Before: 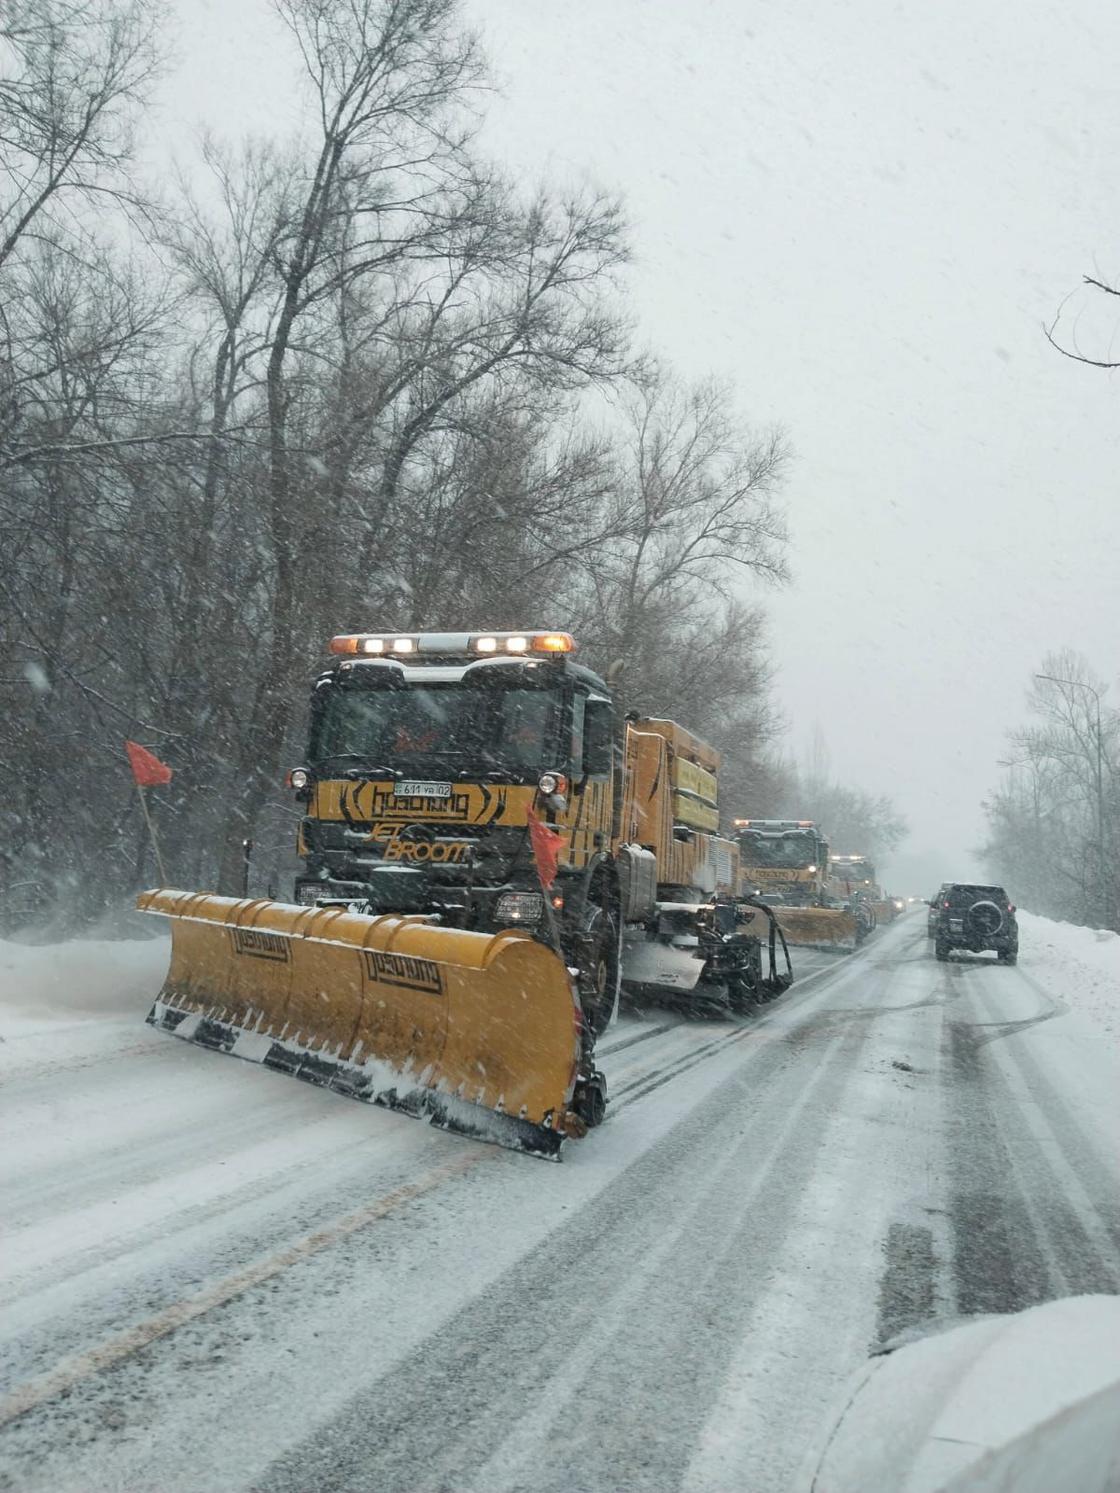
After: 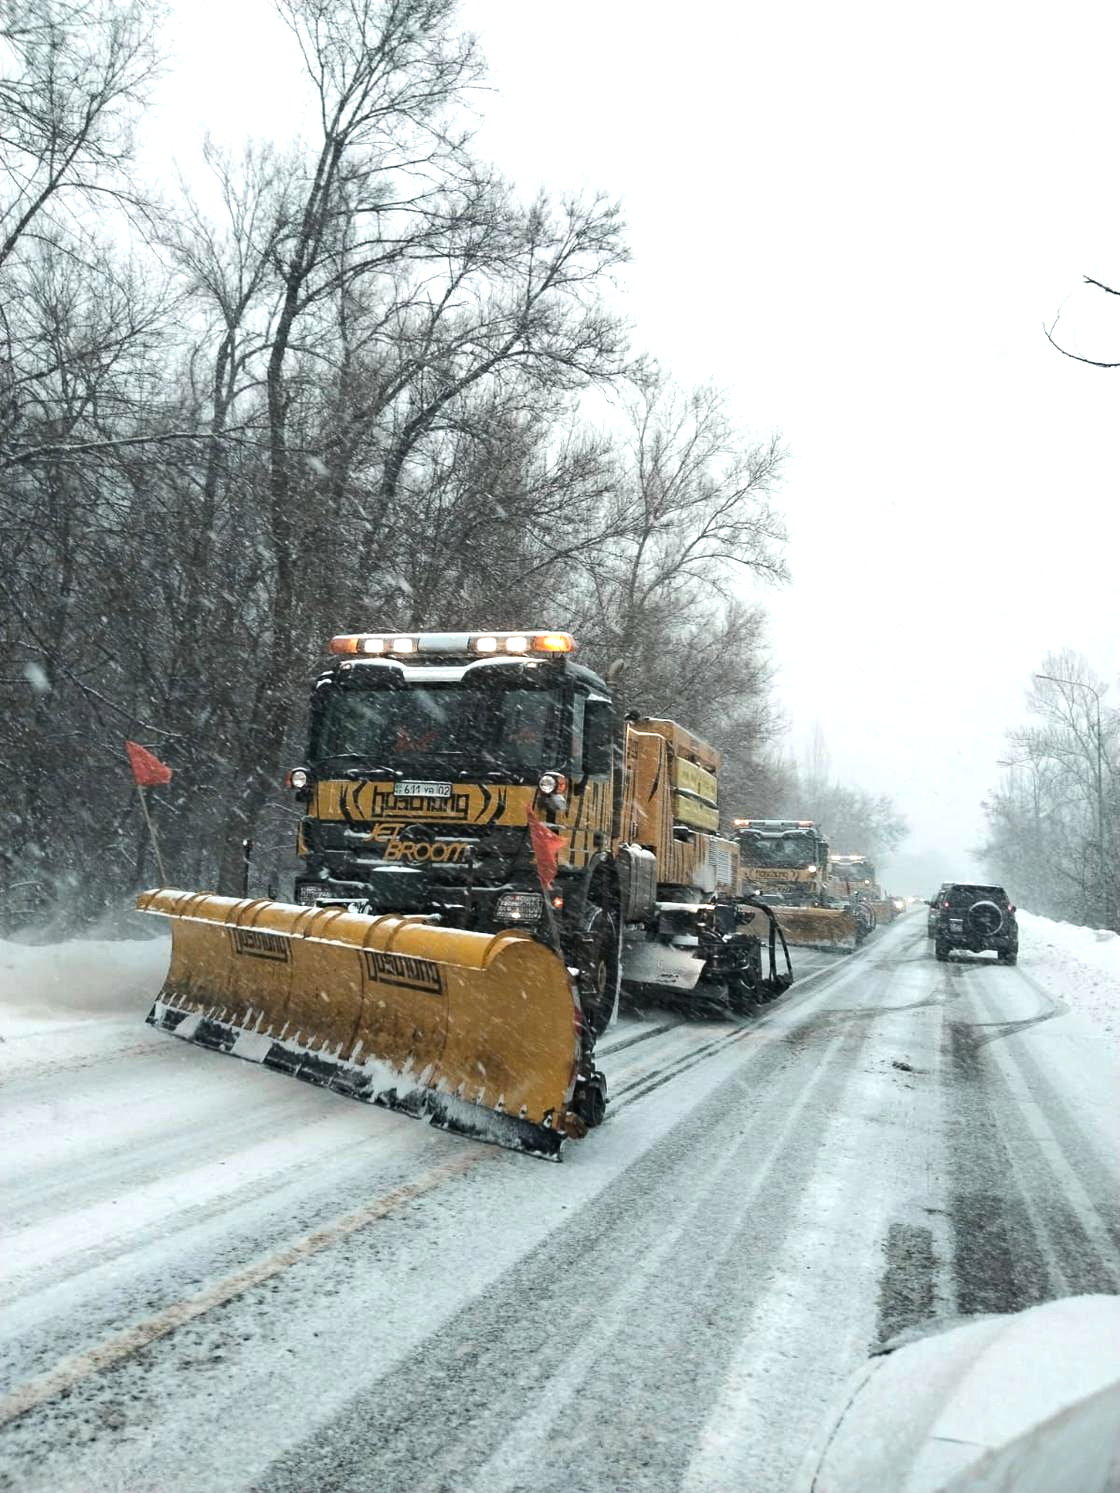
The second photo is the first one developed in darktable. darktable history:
haze removal: compatibility mode true, adaptive false
tone equalizer: -8 EV -0.75 EV, -7 EV -0.7 EV, -6 EV -0.6 EV, -5 EV -0.4 EV, -3 EV 0.4 EV, -2 EV 0.6 EV, -1 EV 0.7 EV, +0 EV 0.75 EV, edges refinement/feathering 500, mask exposure compensation -1.57 EV, preserve details no
